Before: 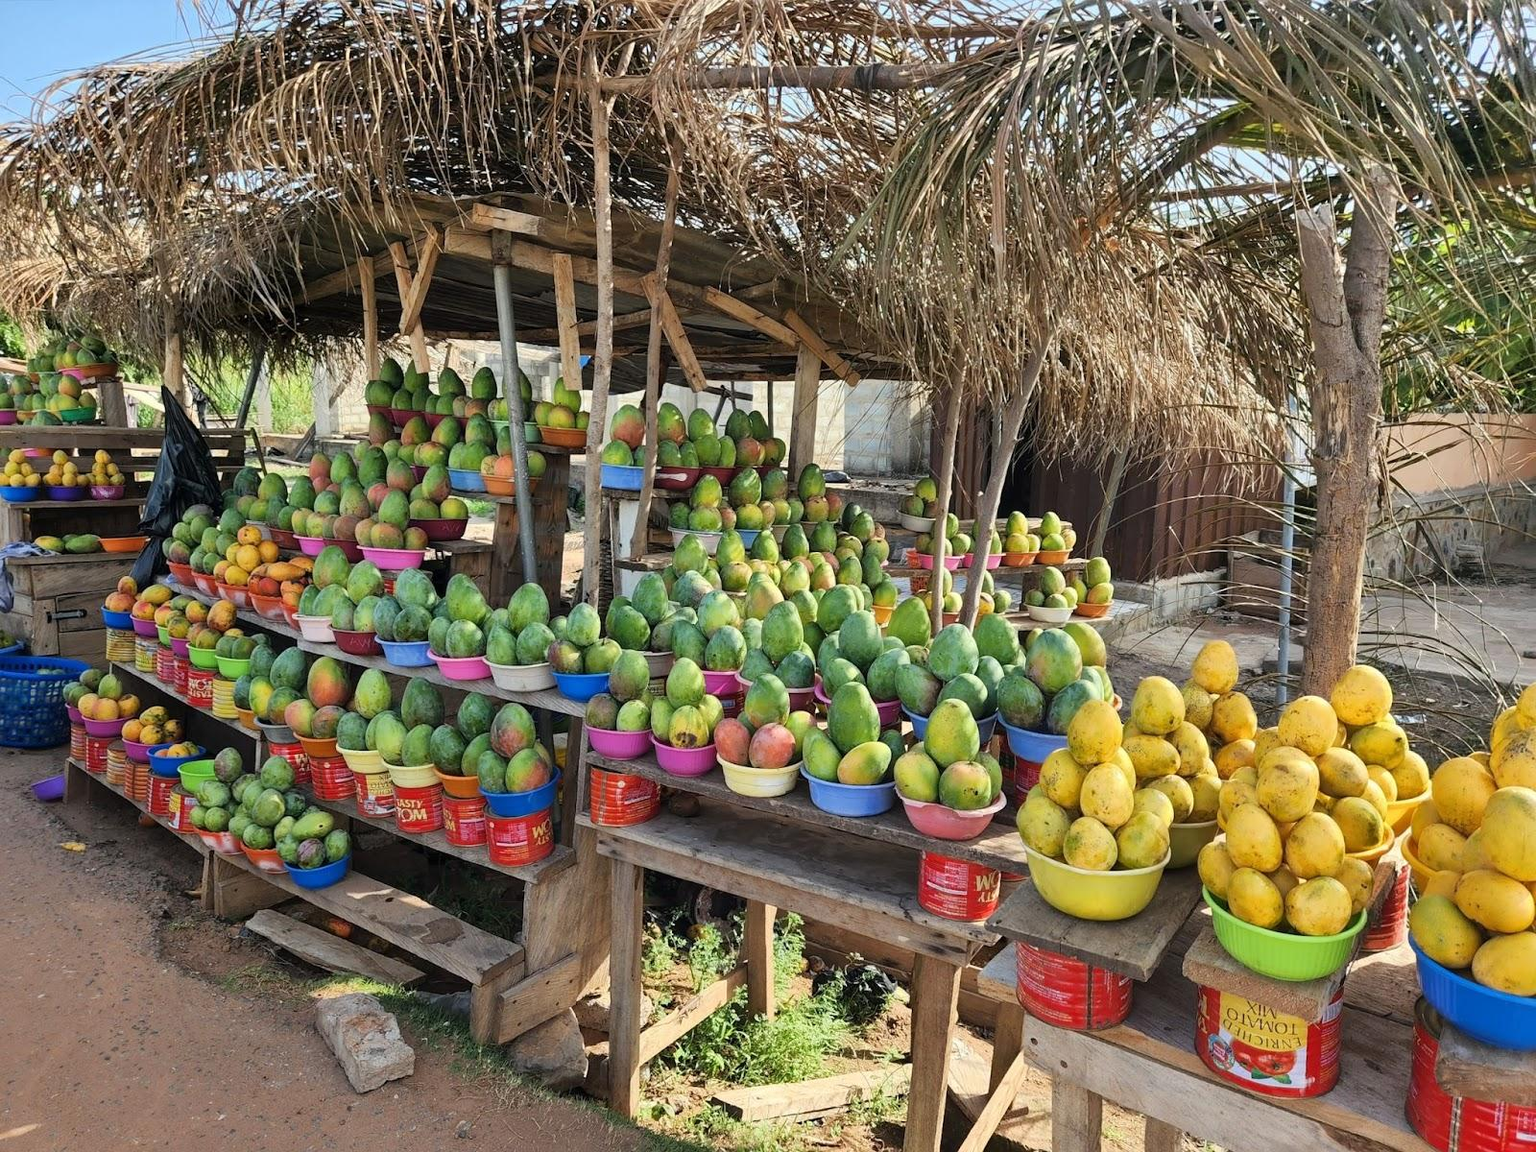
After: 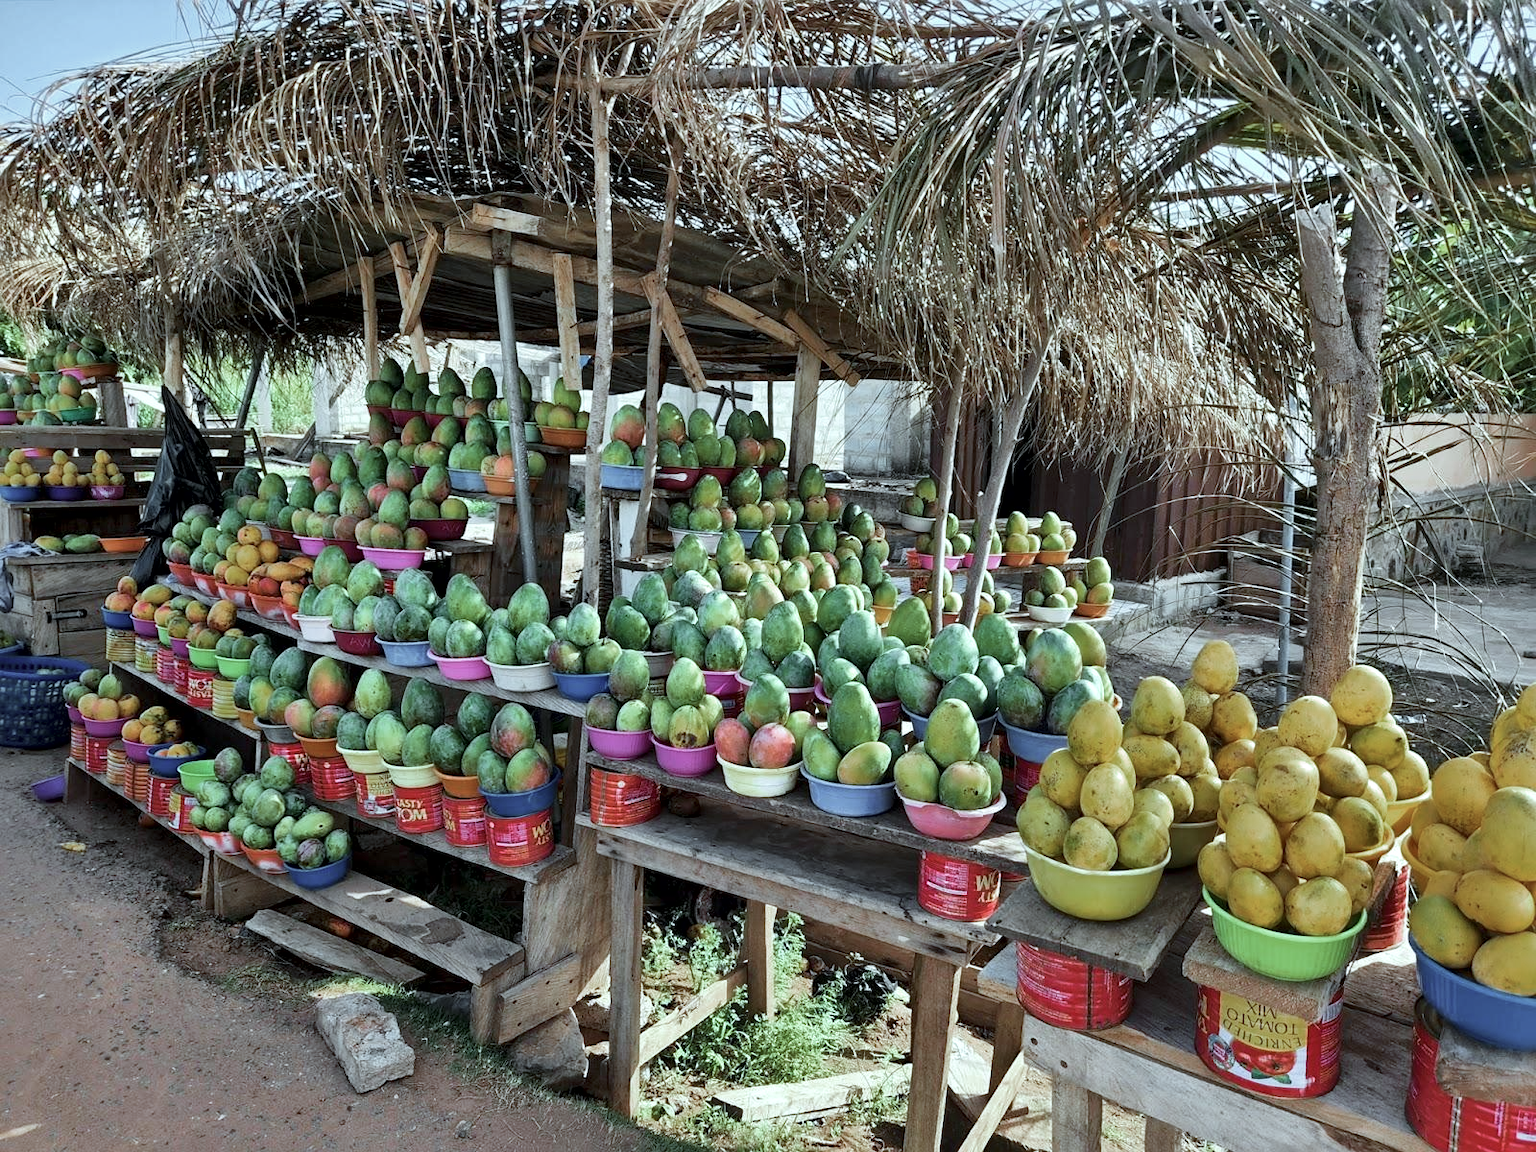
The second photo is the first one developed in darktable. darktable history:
local contrast: mode bilateral grid, contrast 25, coarseness 60, detail 151%, midtone range 0.2
color correction: highlights a* -12.64, highlights b* -18.1, saturation 0.7
velvia: on, module defaults
color zones: curves: ch0 [(0, 0.48) (0.209, 0.398) (0.305, 0.332) (0.429, 0.493) (0.571, 0.5) (0.714, 0.5) (0.857, 0.5) (1, 0.48)]; ch1 [(0, 0.633) (0.143, 0.586) (0.286, 0.489) (0.429, 0.448) (0.571, 0.31) (0.714, 0.335) (0.857, 0.492) (1, 0.633)]; ch2 [(0, 0.448) (0.143, 0.498) (0.286, 0.5) (0.429, 0.5) (0.571, 0.5) (0.714, 0.5) (0.857, 0.5) (1, 0.448)]
